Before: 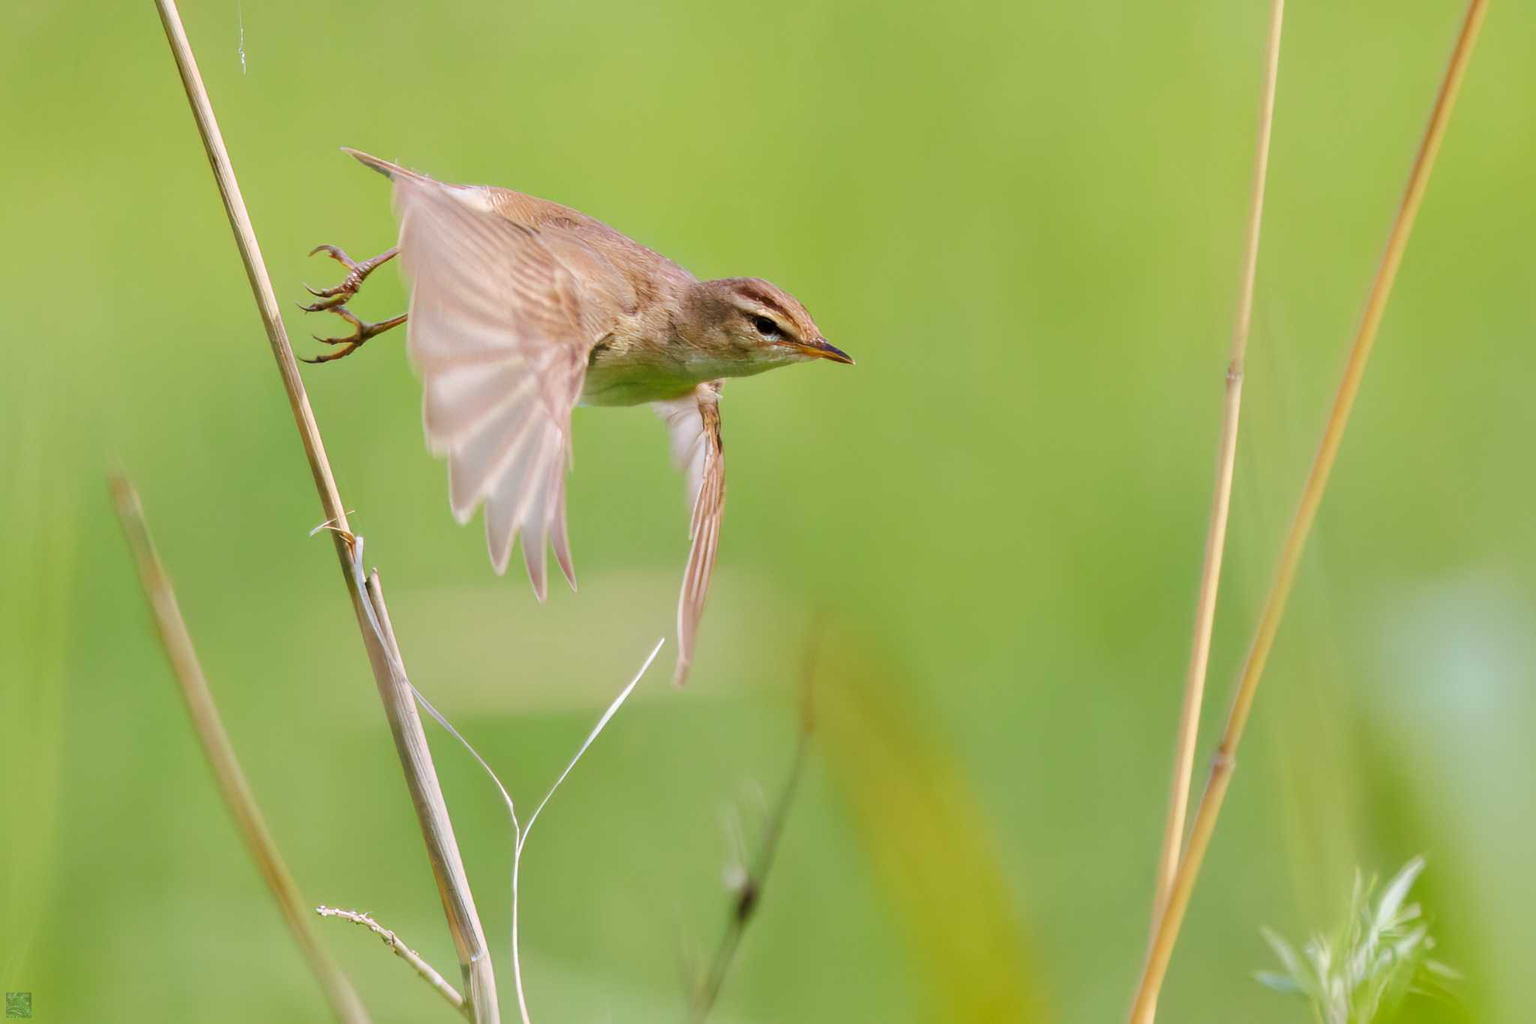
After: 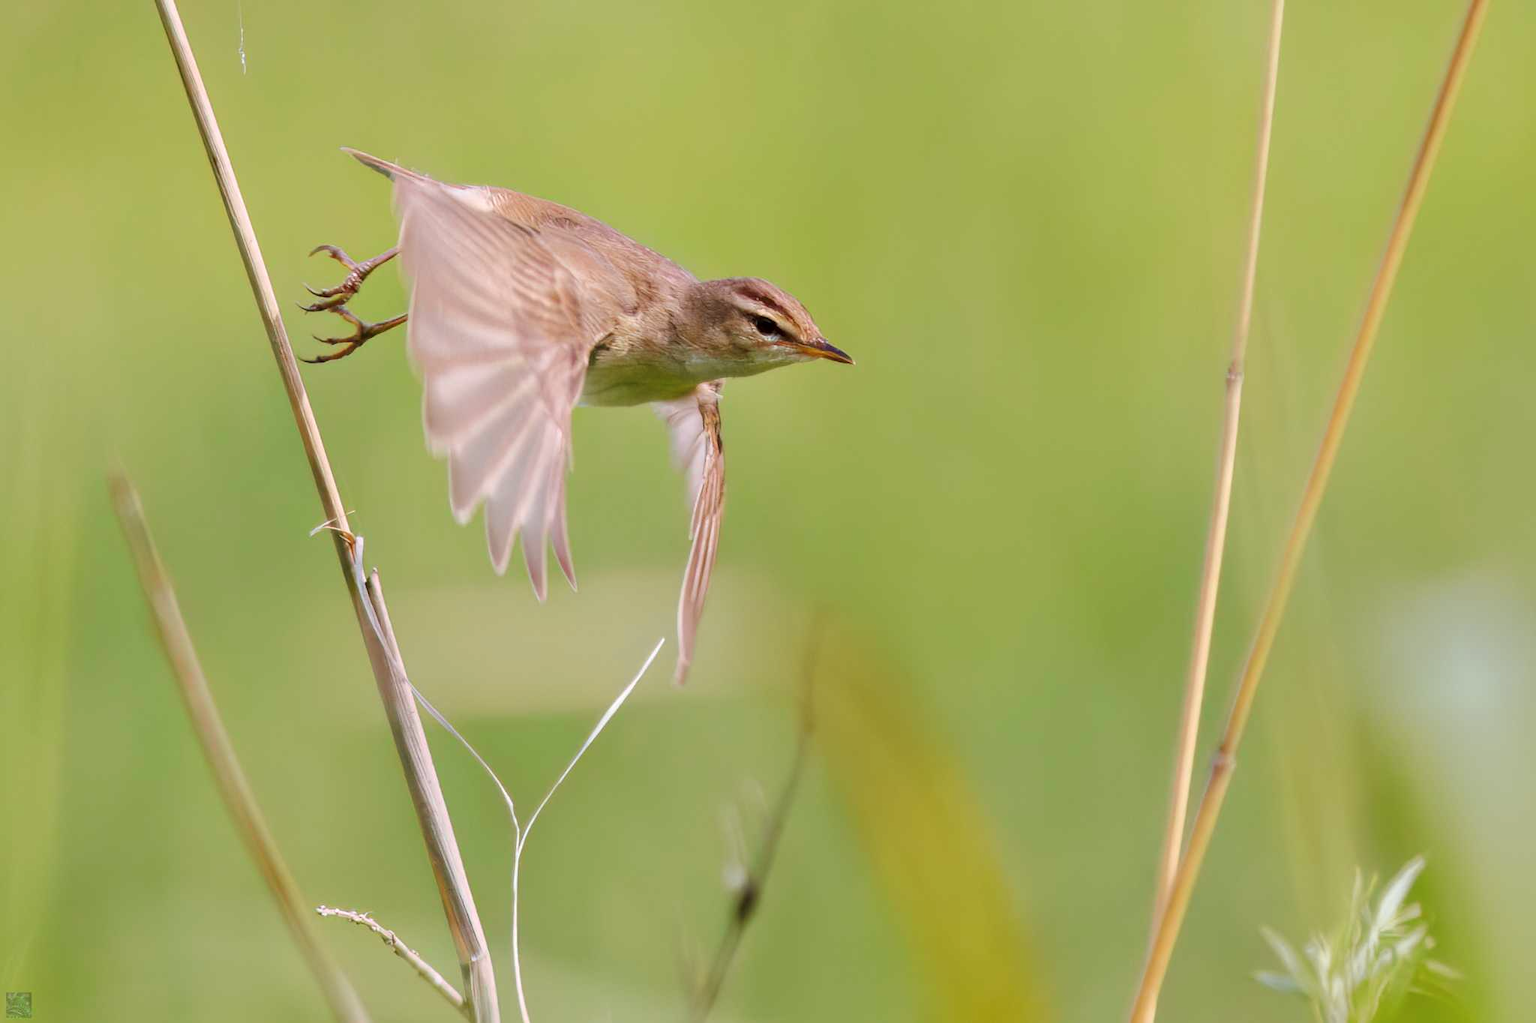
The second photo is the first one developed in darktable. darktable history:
tone curve: curves: ch0 [(0, 0) (0.253, 0.237) (1, 1)]; ch1 [(0, 0) (0.401, 0.42) (0.442, 0.47) (0.491, 0.495) (0.511, 0.523) (0.557, 0.565) (0.66, 0.683) (1, 1)]; ch2 [(0, 0) (0.394, 0.413) (0.5, 0.5) (0.578, 0.568) (1, 1)], color space Lab, independent channels, preserve colors none
